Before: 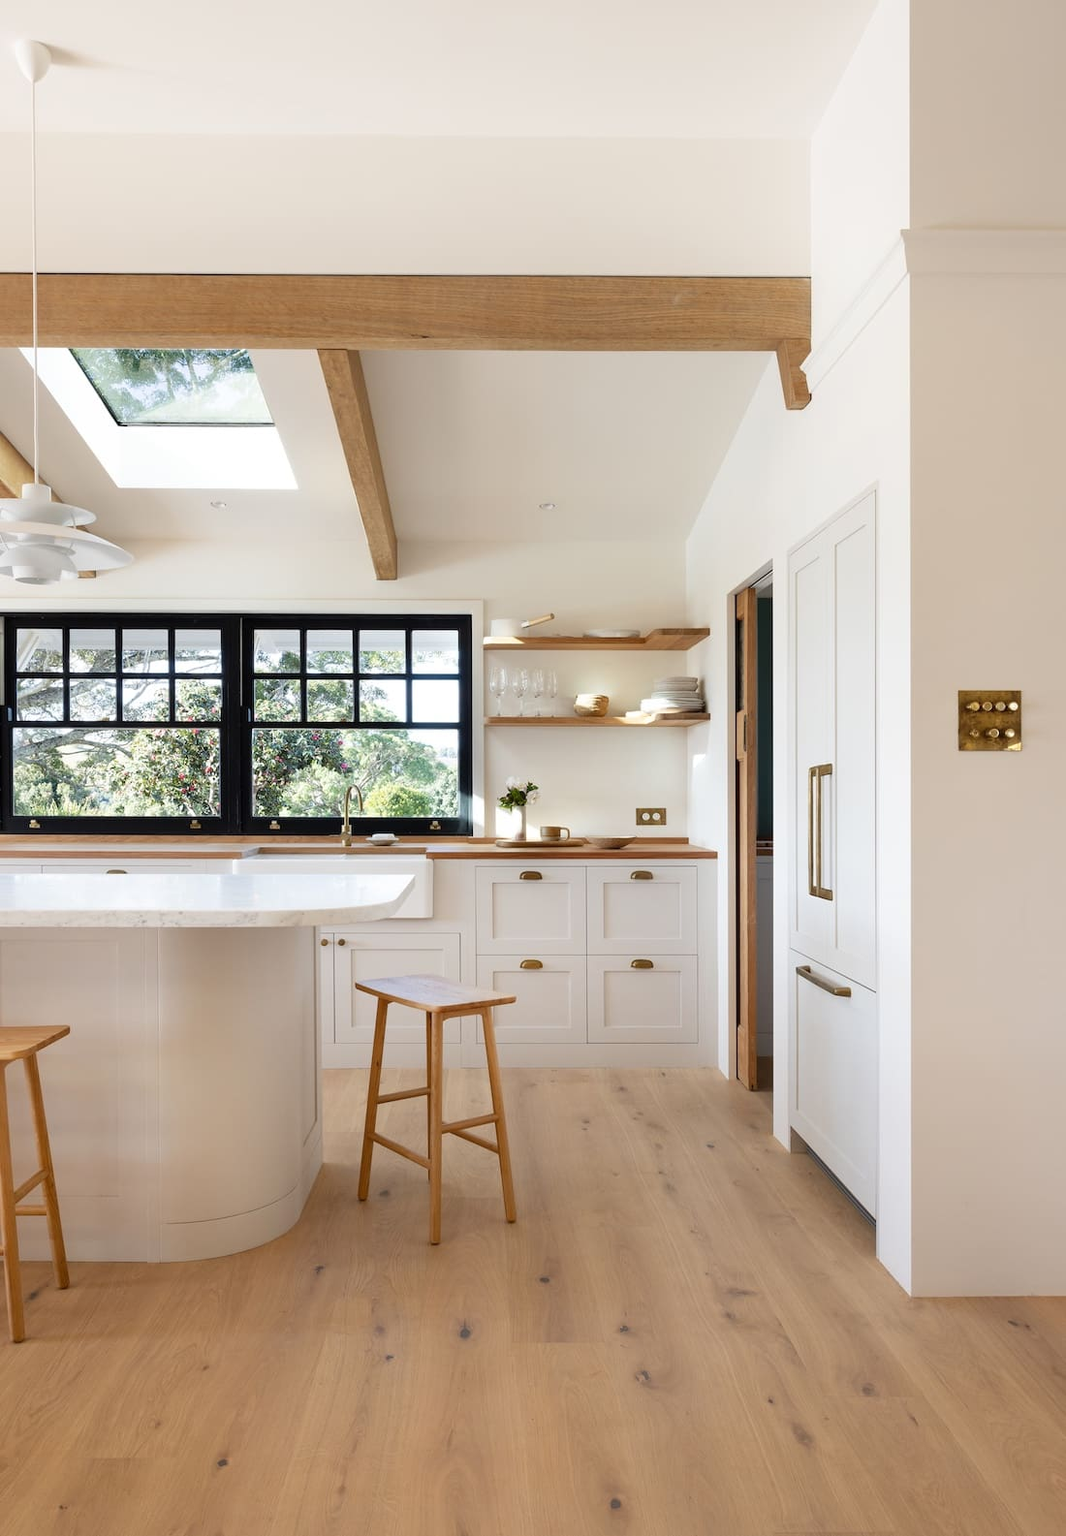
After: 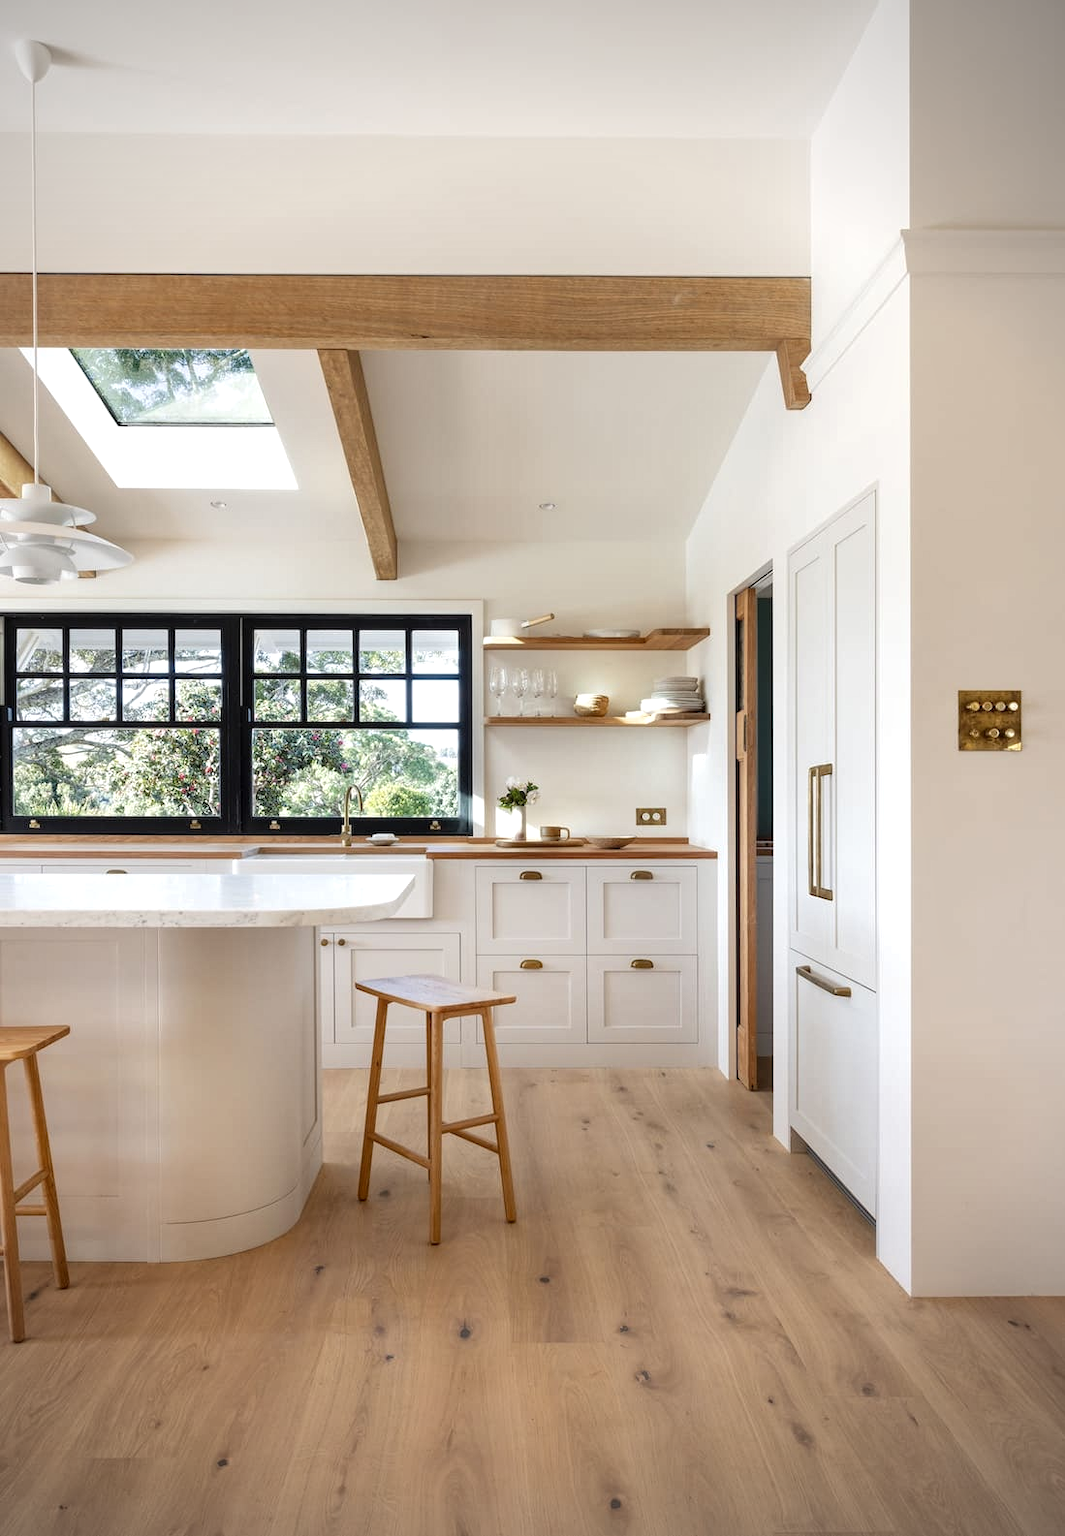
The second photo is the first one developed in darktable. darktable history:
local contrast: highlights 98%, shadows 87%, detail 160%, midtone range 0.2
vignetting: on, module defaults
